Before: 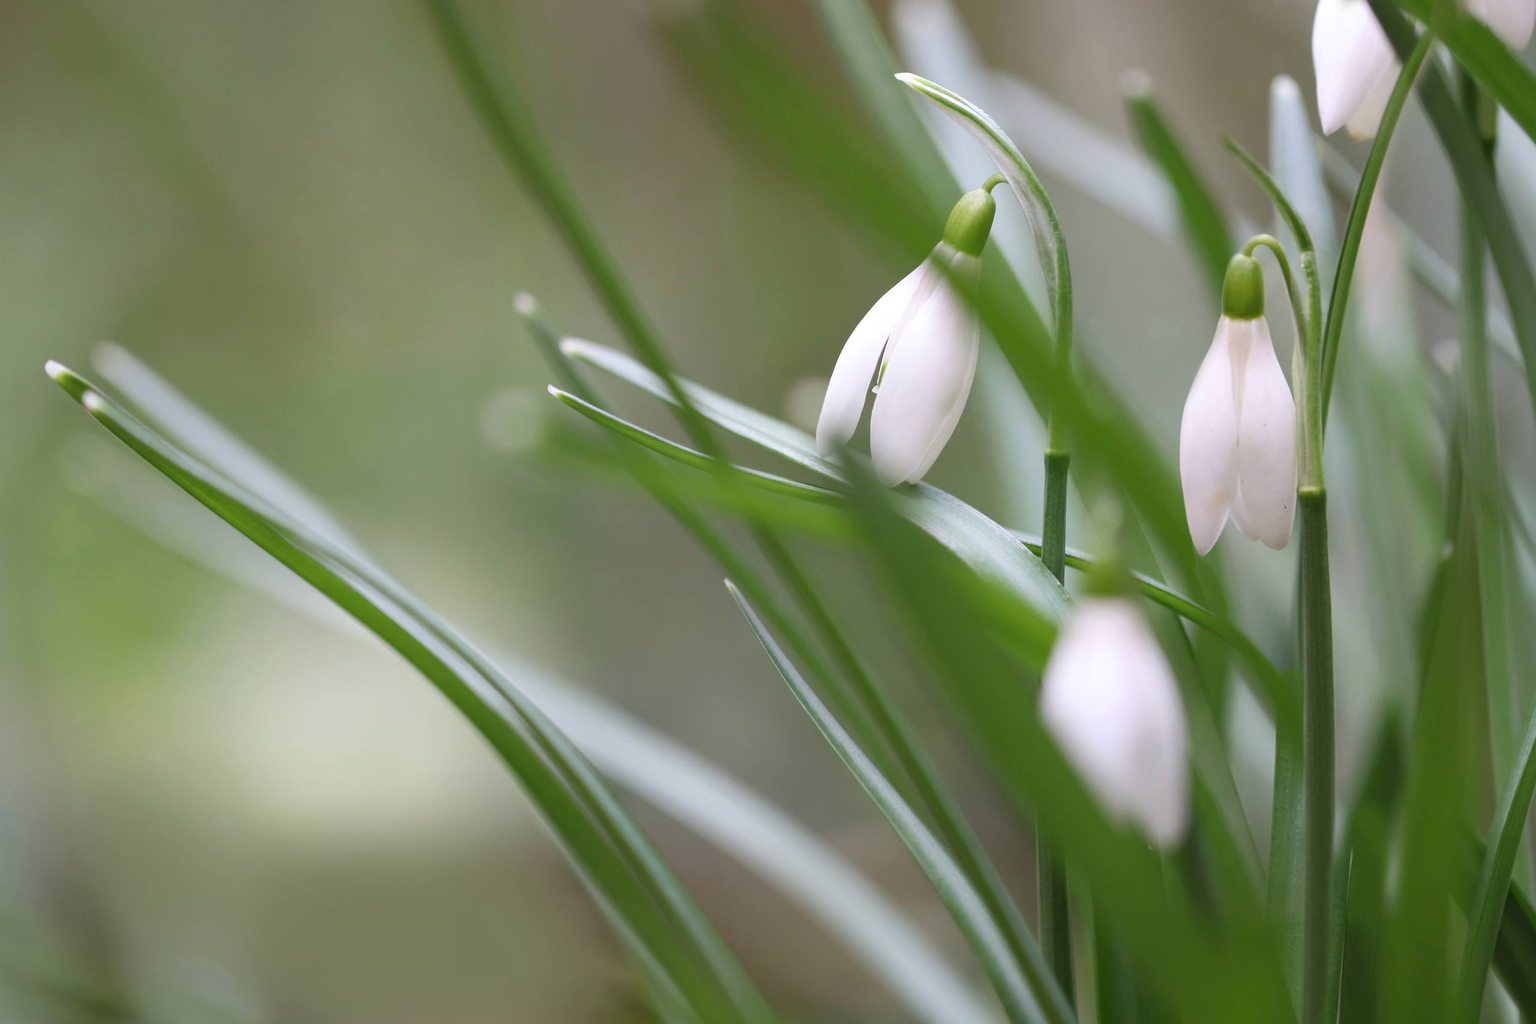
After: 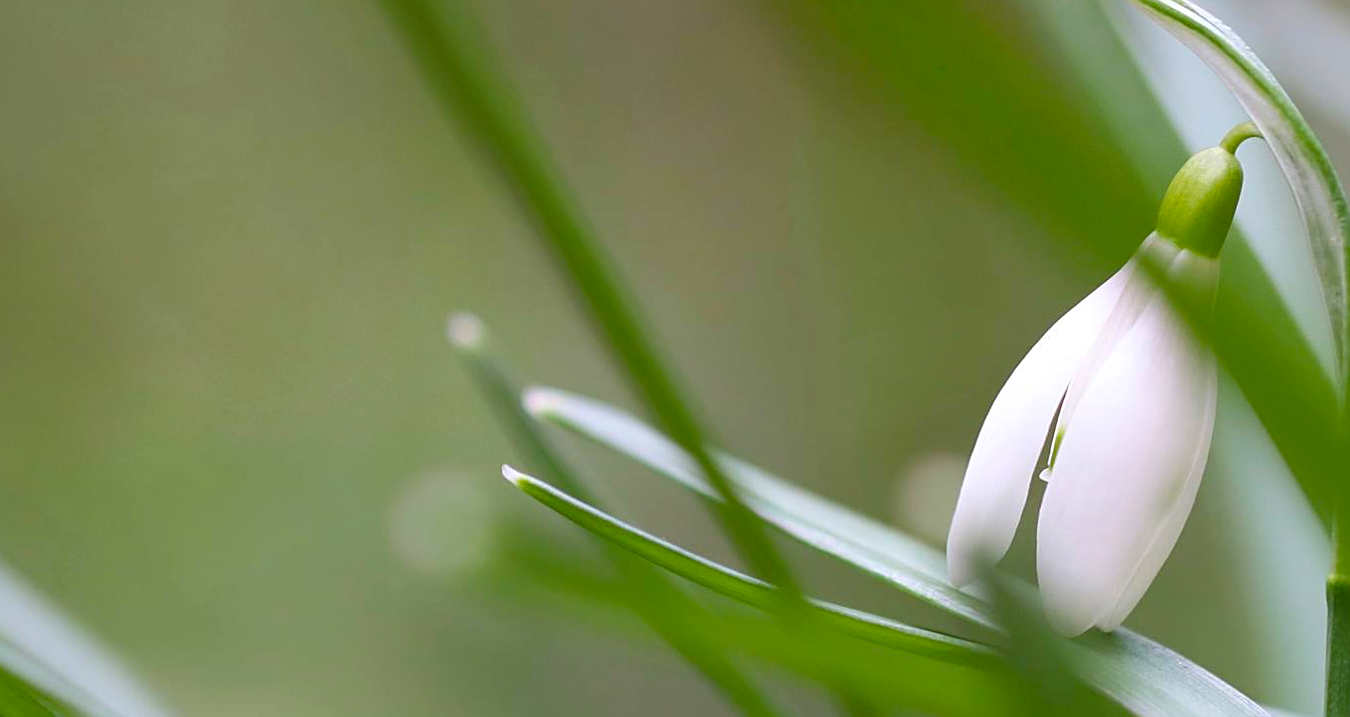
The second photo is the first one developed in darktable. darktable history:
color balance rgb: perceptual saturation grading › global saturation 25%, global vibrance 20%
rotate and perspective: rotation 0.226°, lens shift (vertical) -0.042, crop left 0.023, crop right 0.982, crop top 0.006, crop bottom 0.994
crop: left 15.306%, top 9.065%, right 30.789%, bottom 48.638%
sharpen: on, module defaults
